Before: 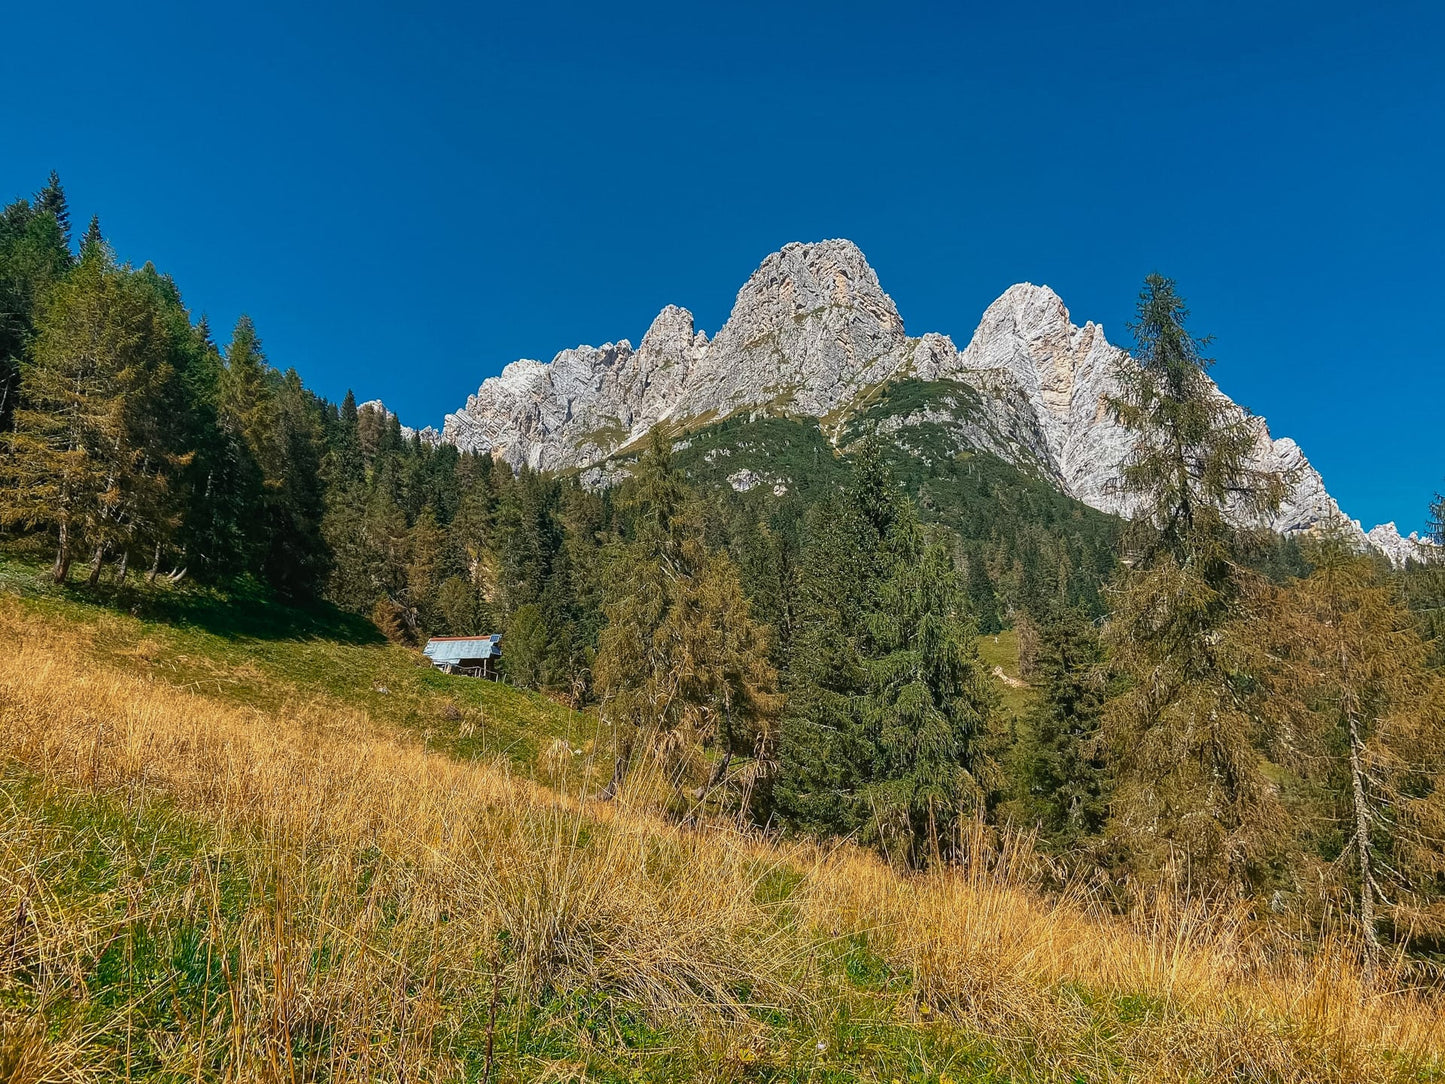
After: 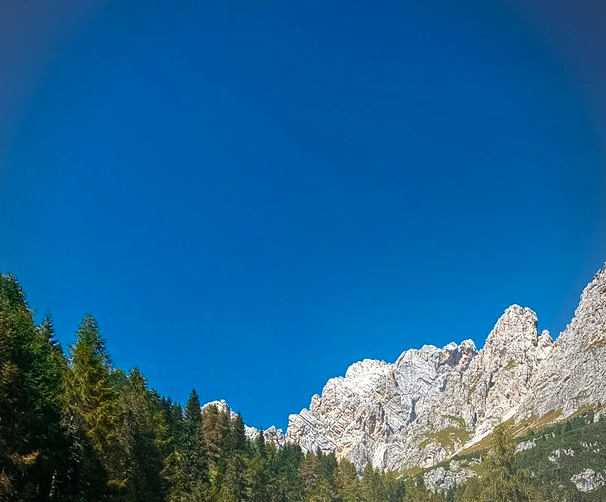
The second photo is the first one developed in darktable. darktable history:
vignetting: fall-off radius 63.6%
crop and rotate: left 10.817%, top 0.062%, right 47.194%, bottom 53.626%
color balance rgb: shadows lift › luminance -20%, power › hue 72.24°, highlights gain › luminance 15%, global offset › hue 171.6°, perceptual saturation grading › highlights -15%, perceptual saturation grading › shadows 25%, global vibrance 30%, contrast 10%
bloom: on, module defaults
